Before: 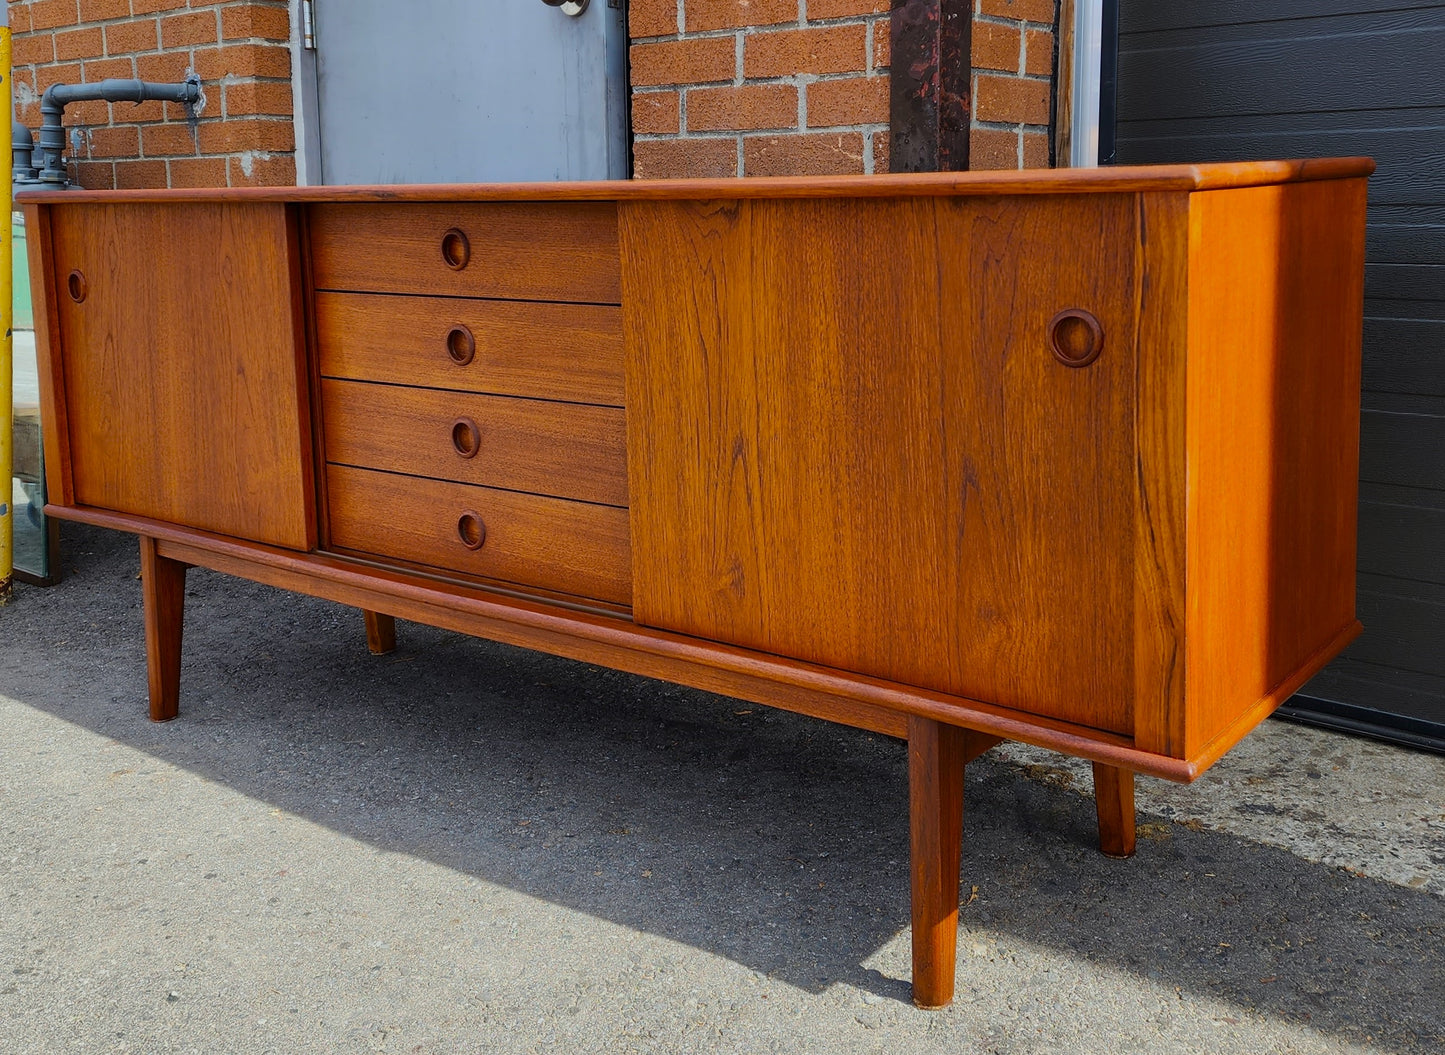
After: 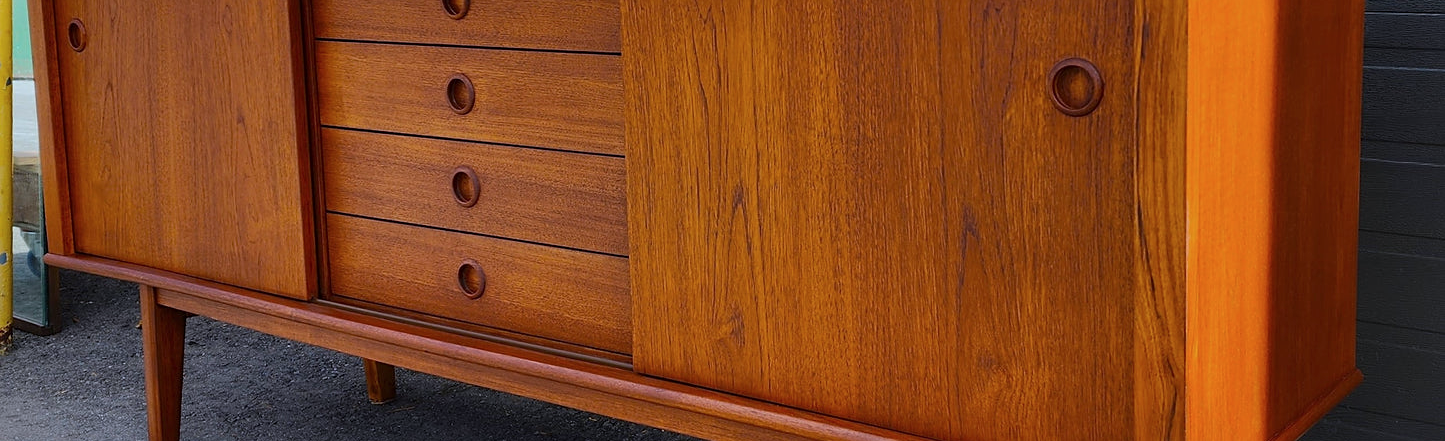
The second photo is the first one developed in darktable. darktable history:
color calibration: illuminant as shot in camera, x 0.358, y 0.373, temperature 4628.91 K
crop and rotate: top 23.84%, bottom 34.294%
sharpen: amount 0.2
